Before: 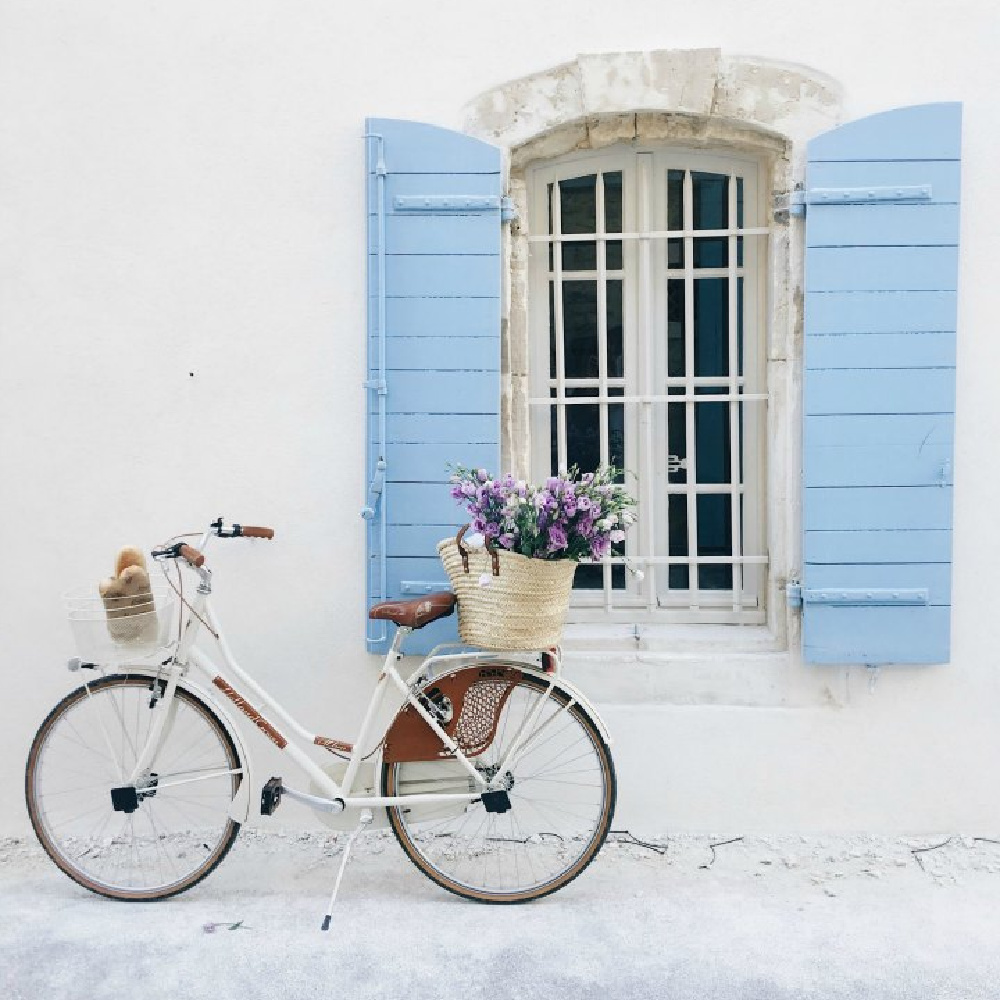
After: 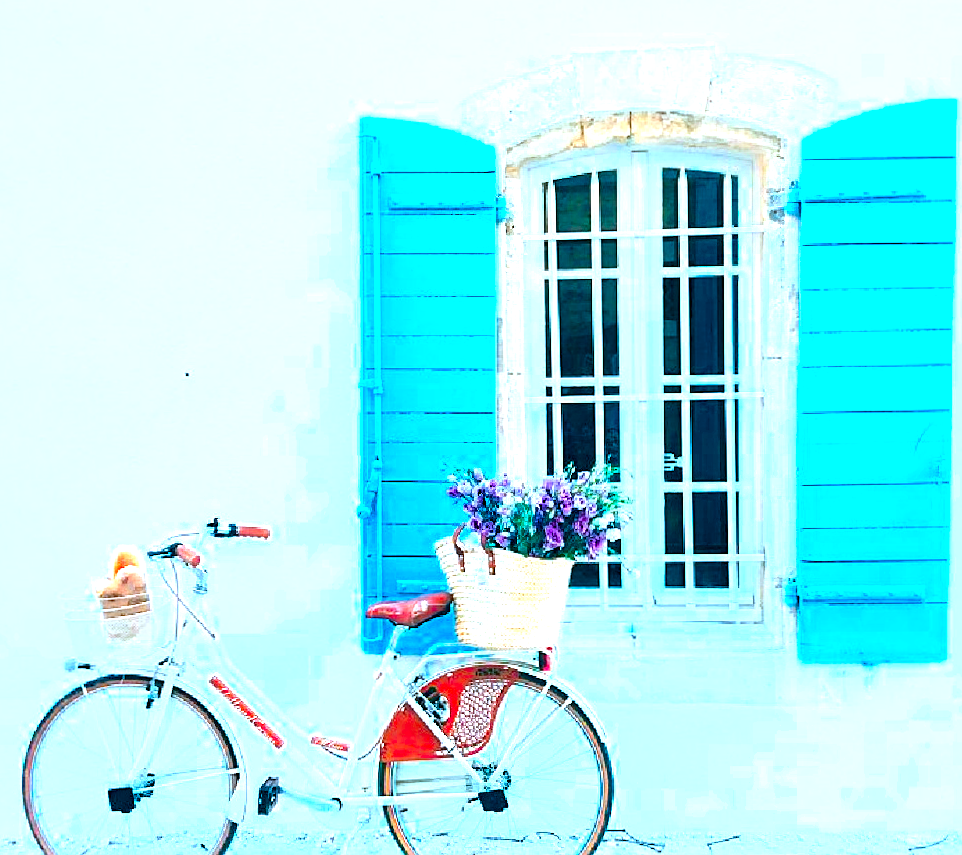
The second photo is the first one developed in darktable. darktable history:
crop and rotate: angle 0.2°, left 0.275%, right 3.127%, bottom 14.18%
color correction: highlights a* -7.33, highlights b* 1.26, shadows a* -3.55, saturation 1.4
base curve: curves: ch0 [(0, 0) (0.472, 0.455) (1, 1)], preserve colors none
sharpen: on, module defaults
exposure: black level correction -0.001, exposure 0.9 EV, compensate exposure bias true, compensate highlight preservation false
contrast brightness saturation: saturation 0.13
color calibration: output R [1.422, -0.35, -0.252, 0], output G [-0.238, 1.259, -0.084, 0], output B [-0.081, -0.196, 1.58, 0], output brightness [0.49, 0.671, -0.57, 0], illuminant same as pipeline (D50), adaptation none (bypass), saturation algorithm version 1 (2020)
